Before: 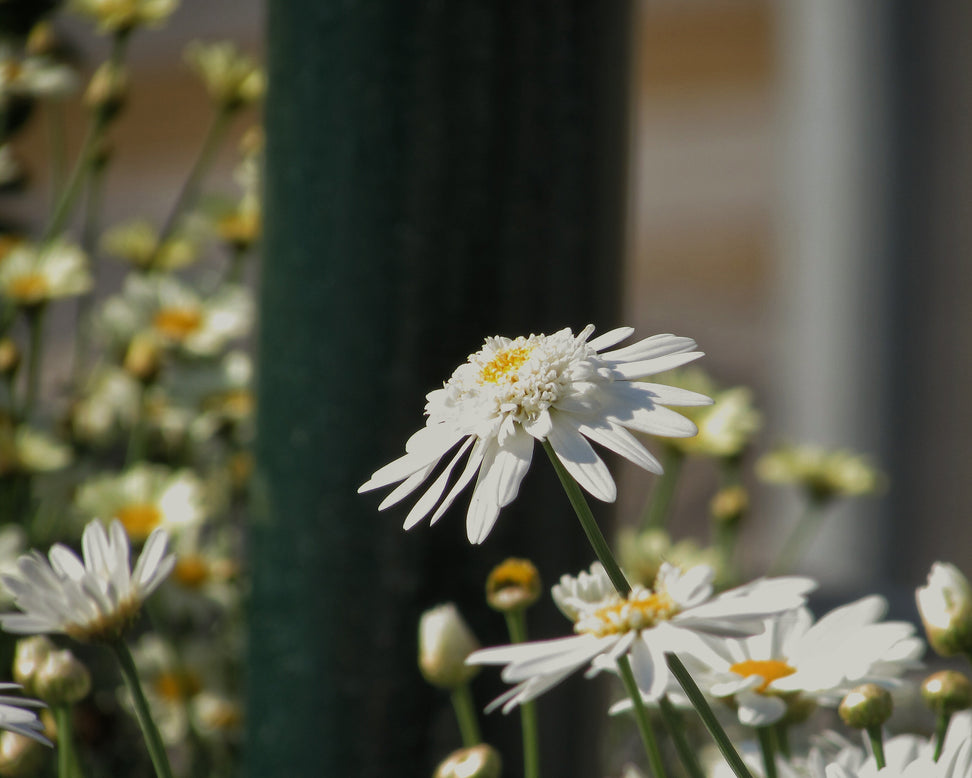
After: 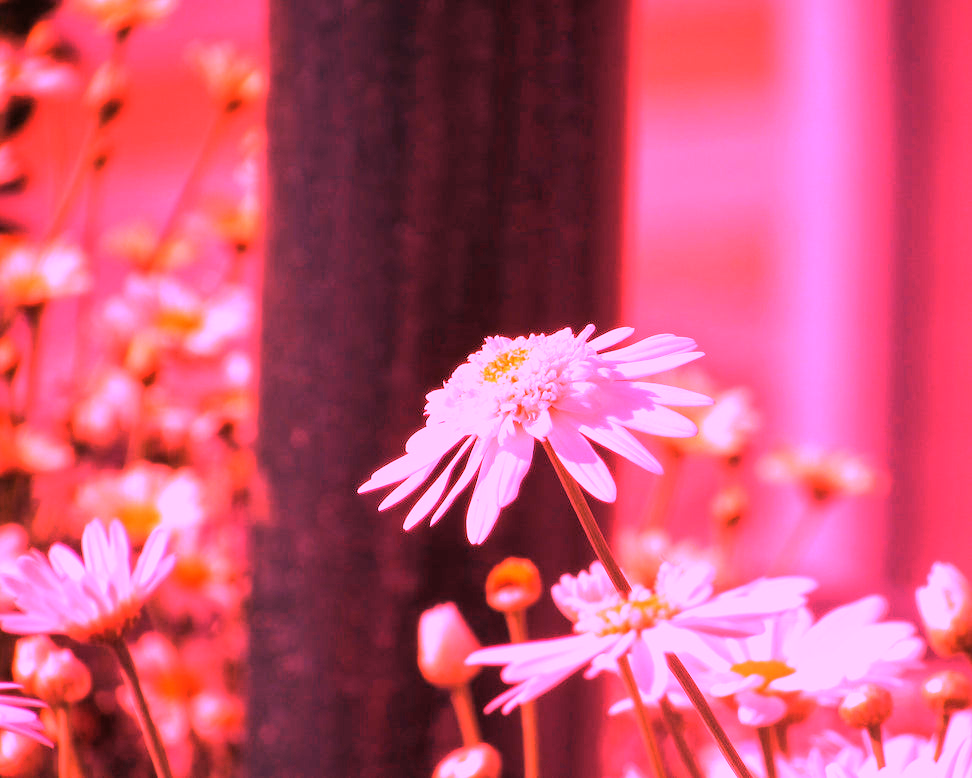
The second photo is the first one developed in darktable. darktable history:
white balance: red 4.26, blue 1.802
color balance rgb: global vibrance -1%, saturation formula JzAzBz (2021)
